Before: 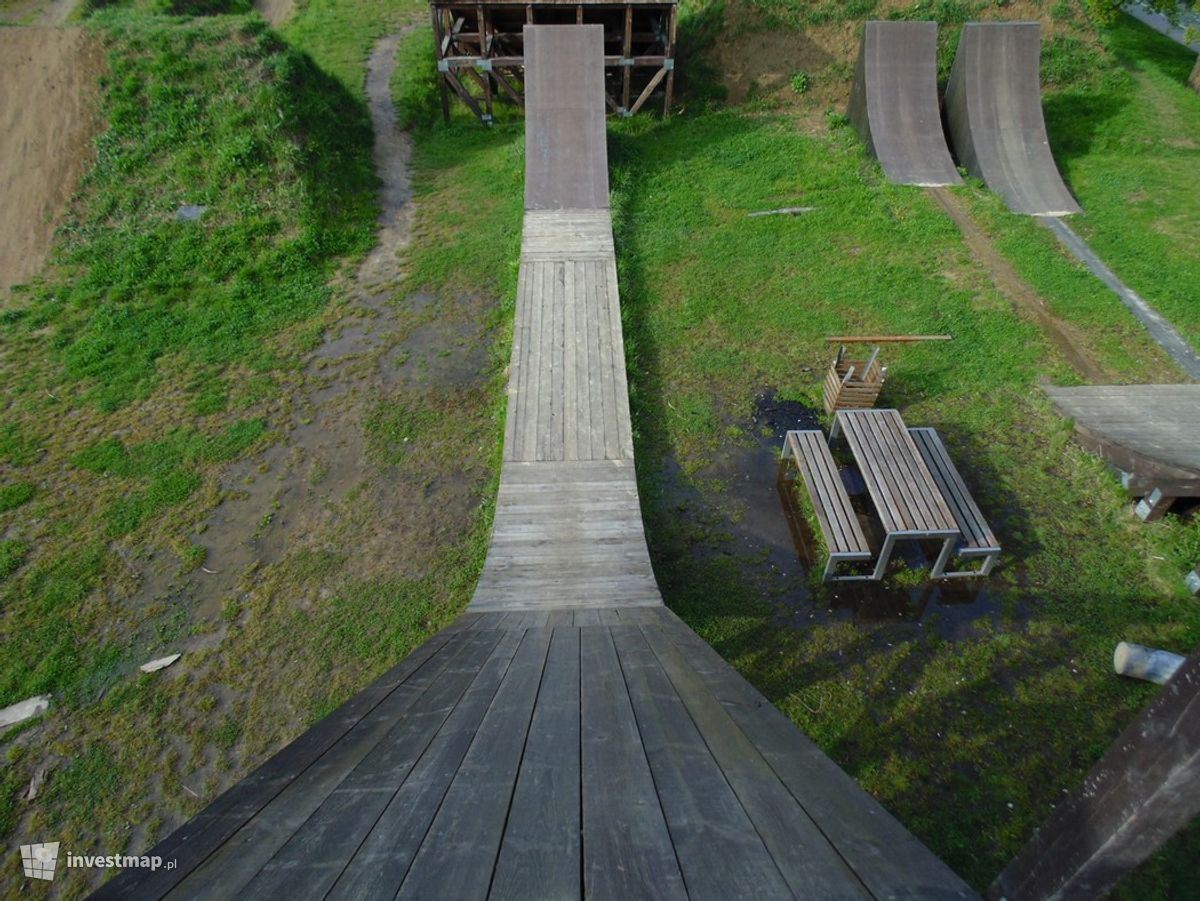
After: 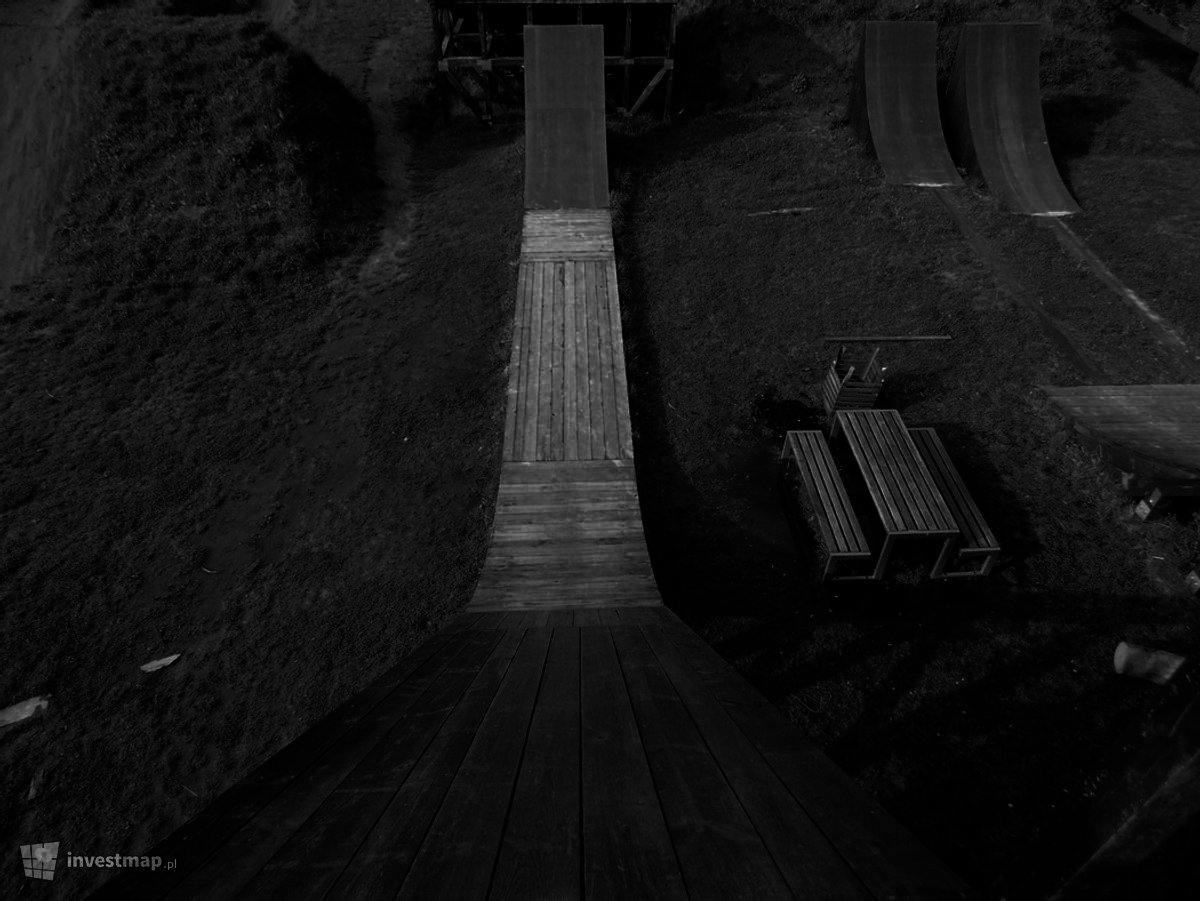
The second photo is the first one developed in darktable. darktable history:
contrast brightness saturation: contrast 0.02, brightness -1, saturation -1
white balance: red 0.988, blue 1.017
color balance rgb: perceptual saturation grading › global saturation 25%, global vibrance 20%
